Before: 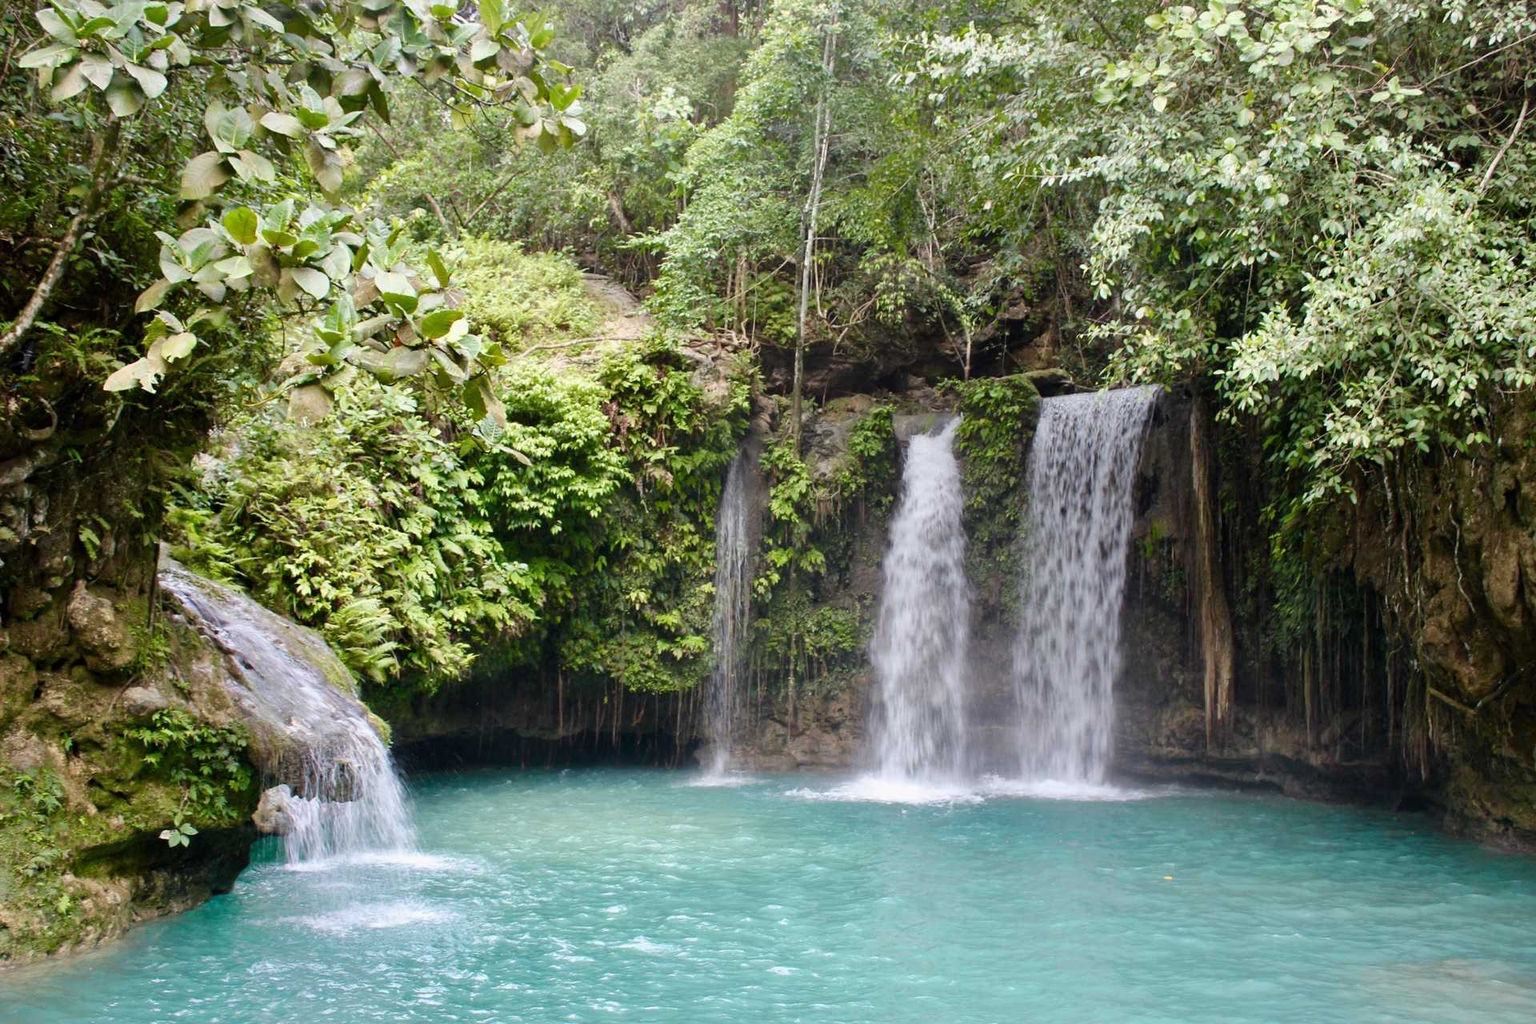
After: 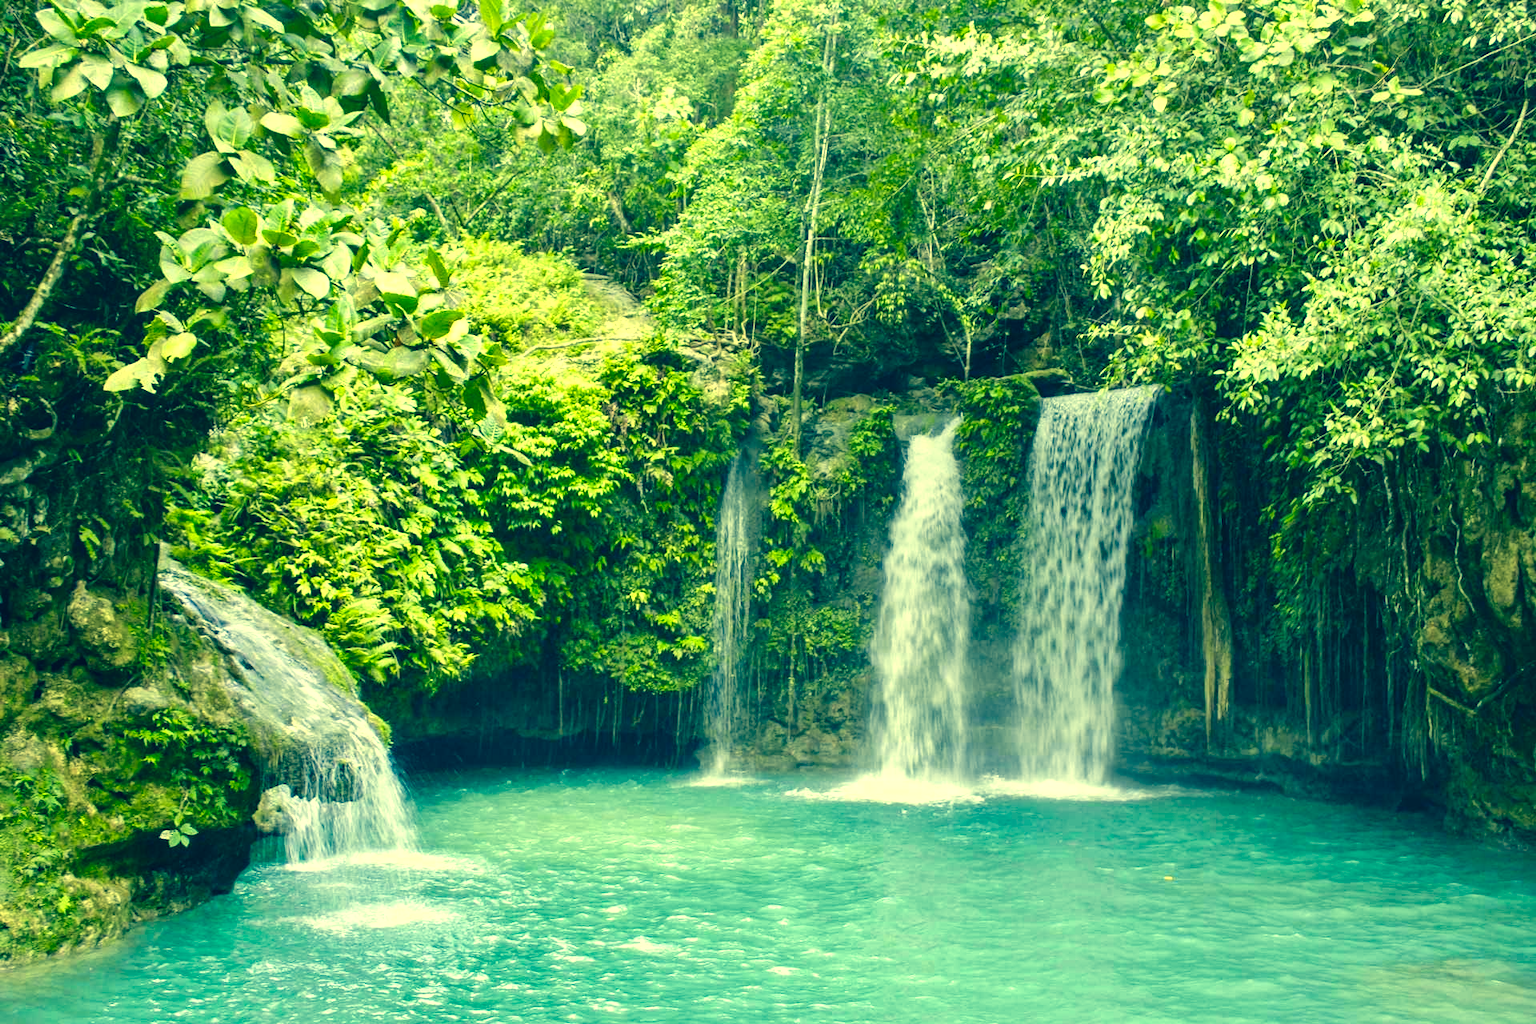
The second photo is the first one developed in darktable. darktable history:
shadows and highlights: shadows 37.68, highlights -27.61, shadows color adjustment 97.67%, soften with gaussian
color correction: highlights a* -15.91, highlights b* 39.52, shadows a* -39.58, shadows b* -25.74
local contrast: on, module defaults
tone equalizer: on, module defaults
exposure: black level correction -0.002, exposure 0.533 EV, compensate highlight preservation false
